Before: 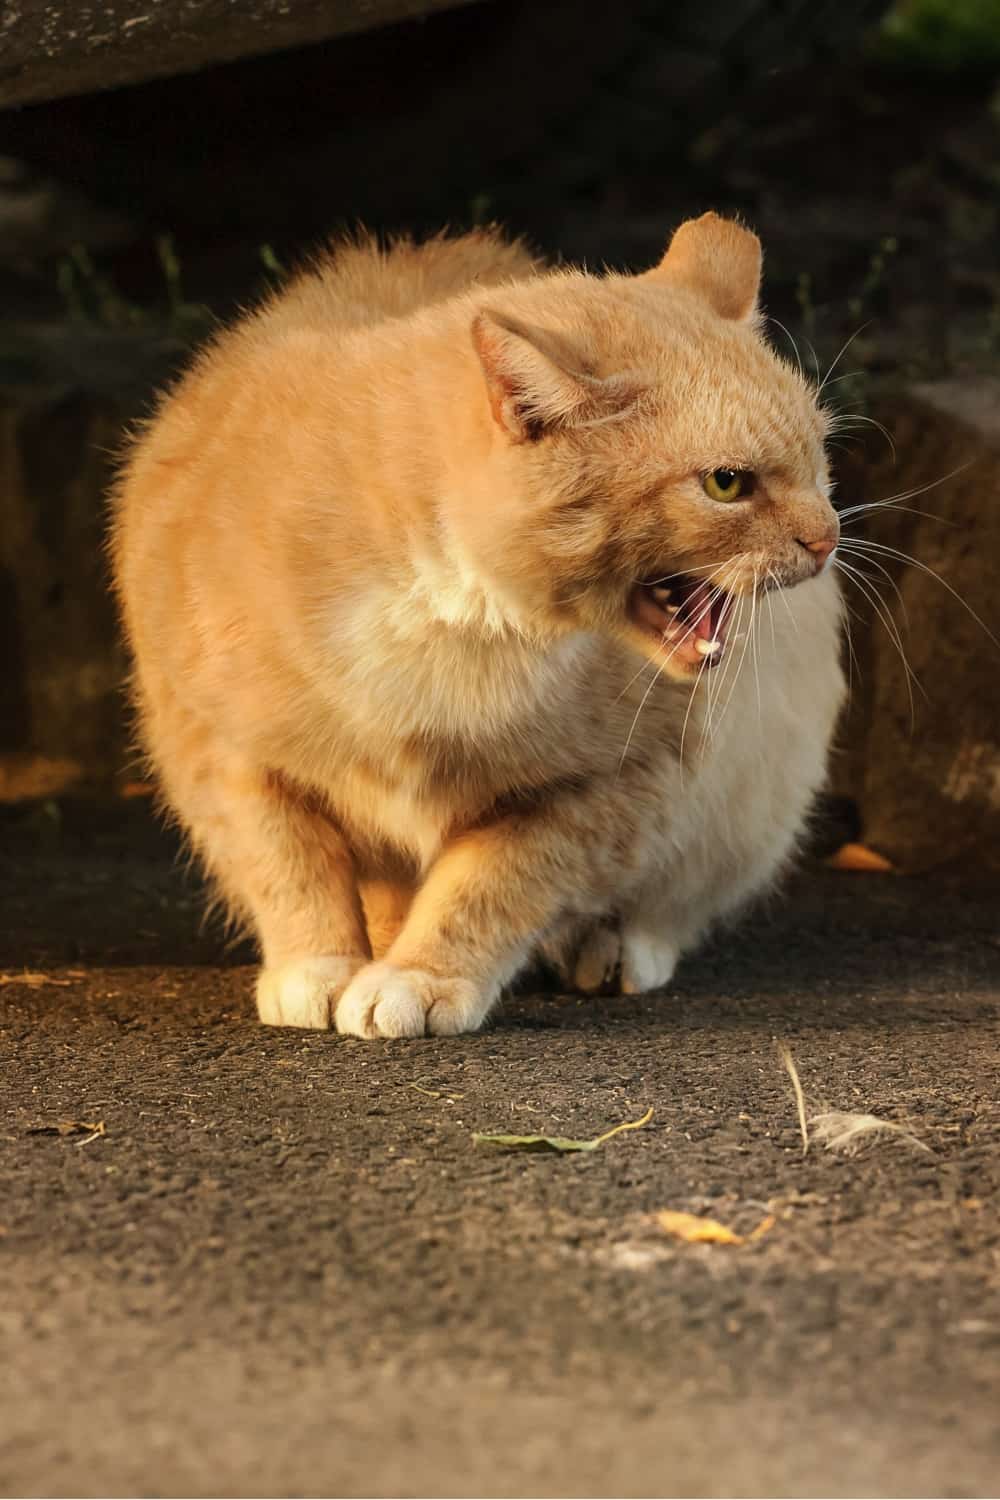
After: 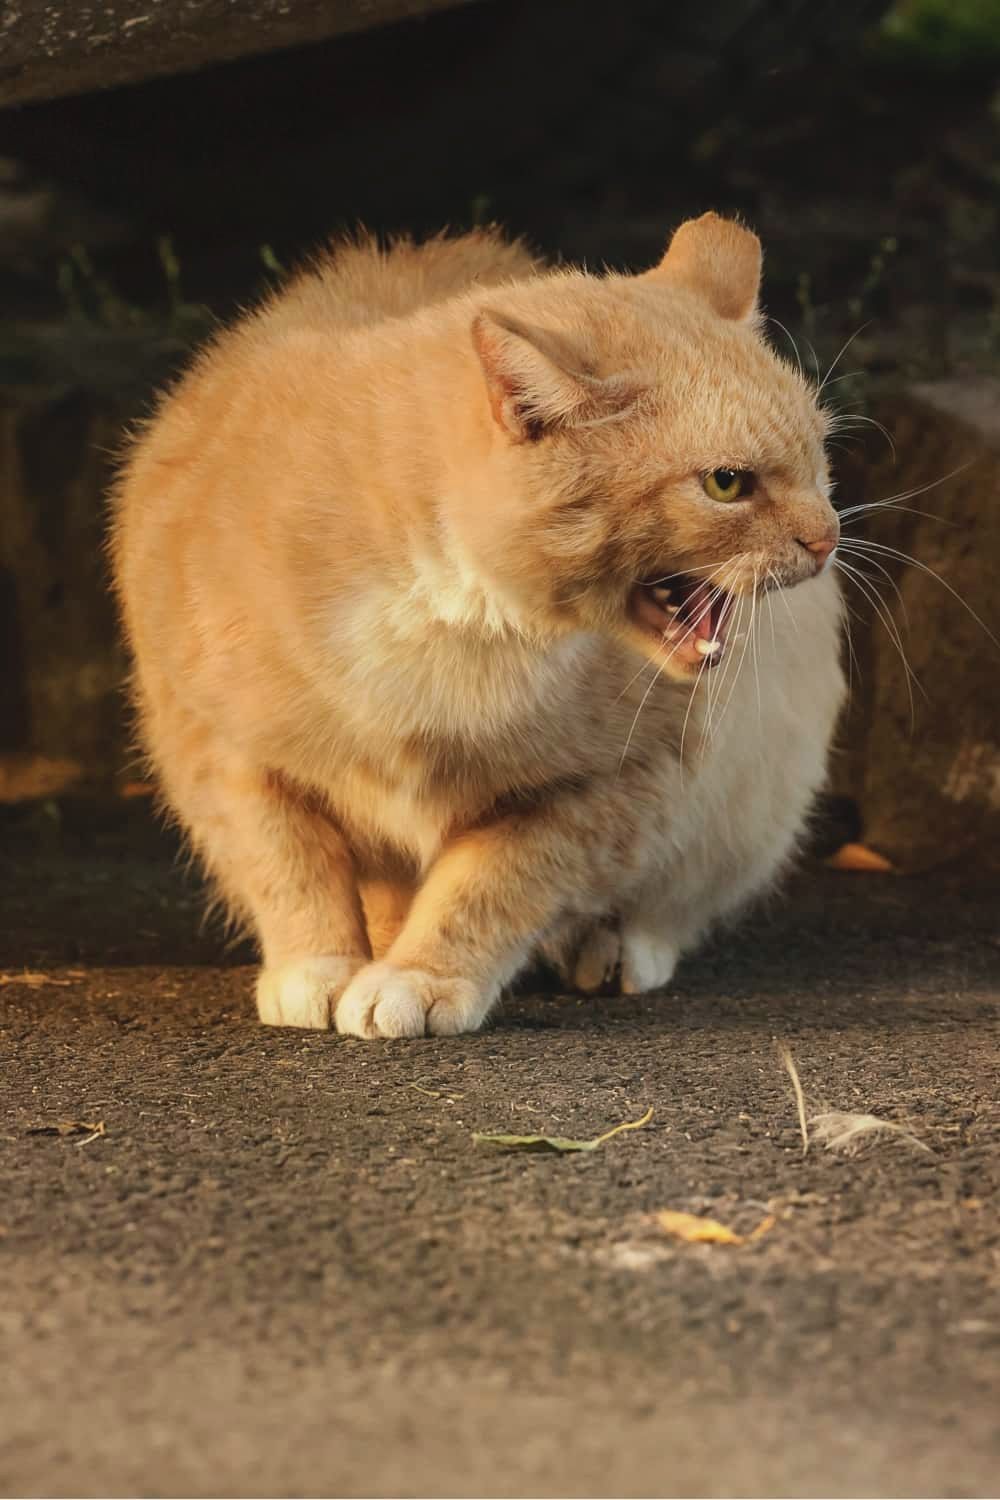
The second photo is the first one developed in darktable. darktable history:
contrast brightness saturation: contrast -0.101, saturation -0.099
